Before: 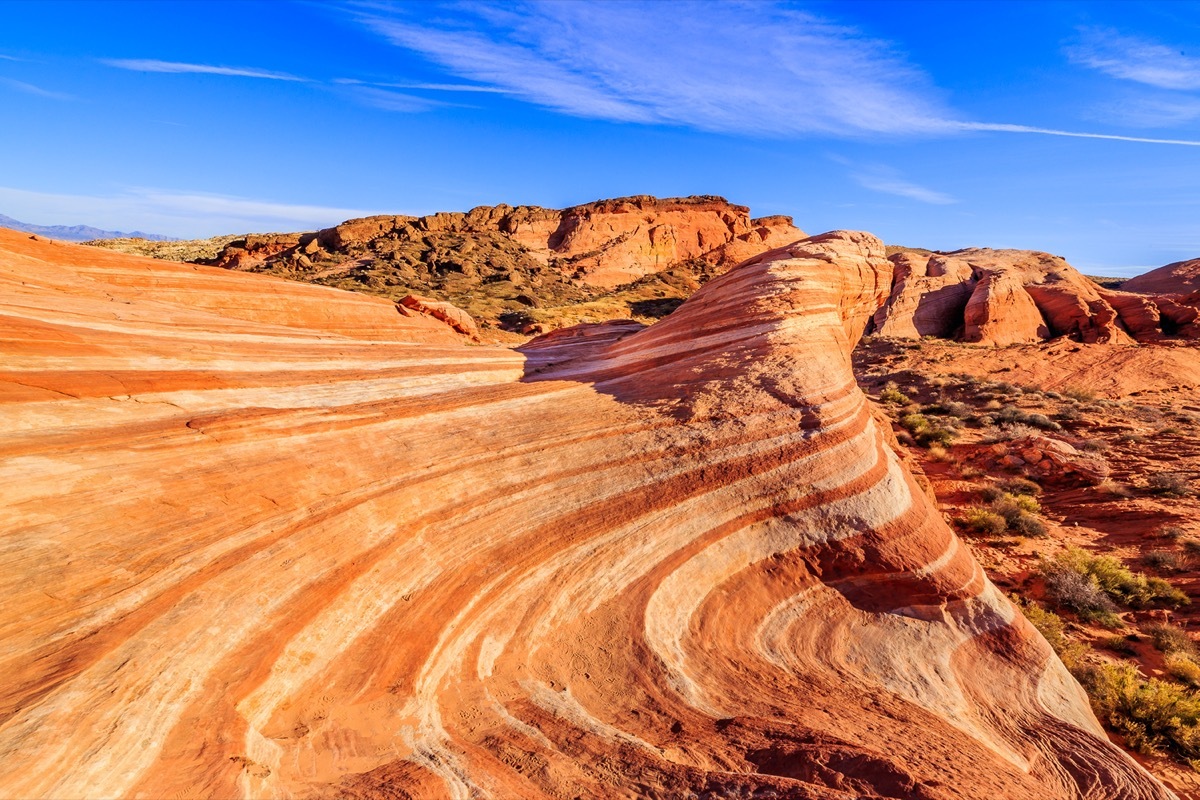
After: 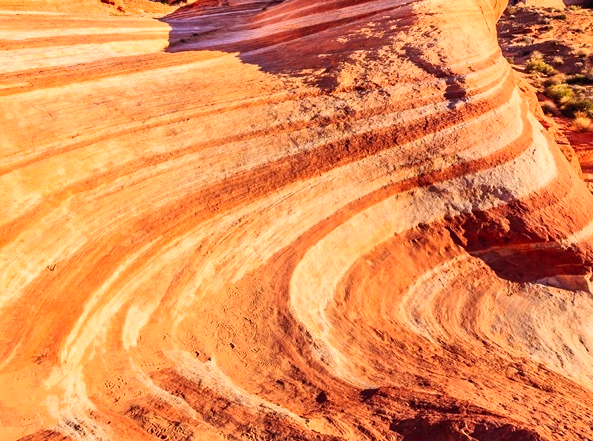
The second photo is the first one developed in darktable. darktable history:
contrast brightness saturation: contrast 0.196, brightness 0.165, saturation 0.221
crop: left 29.591%, top 41.315%, right 20.951%, bottom 3.47%
